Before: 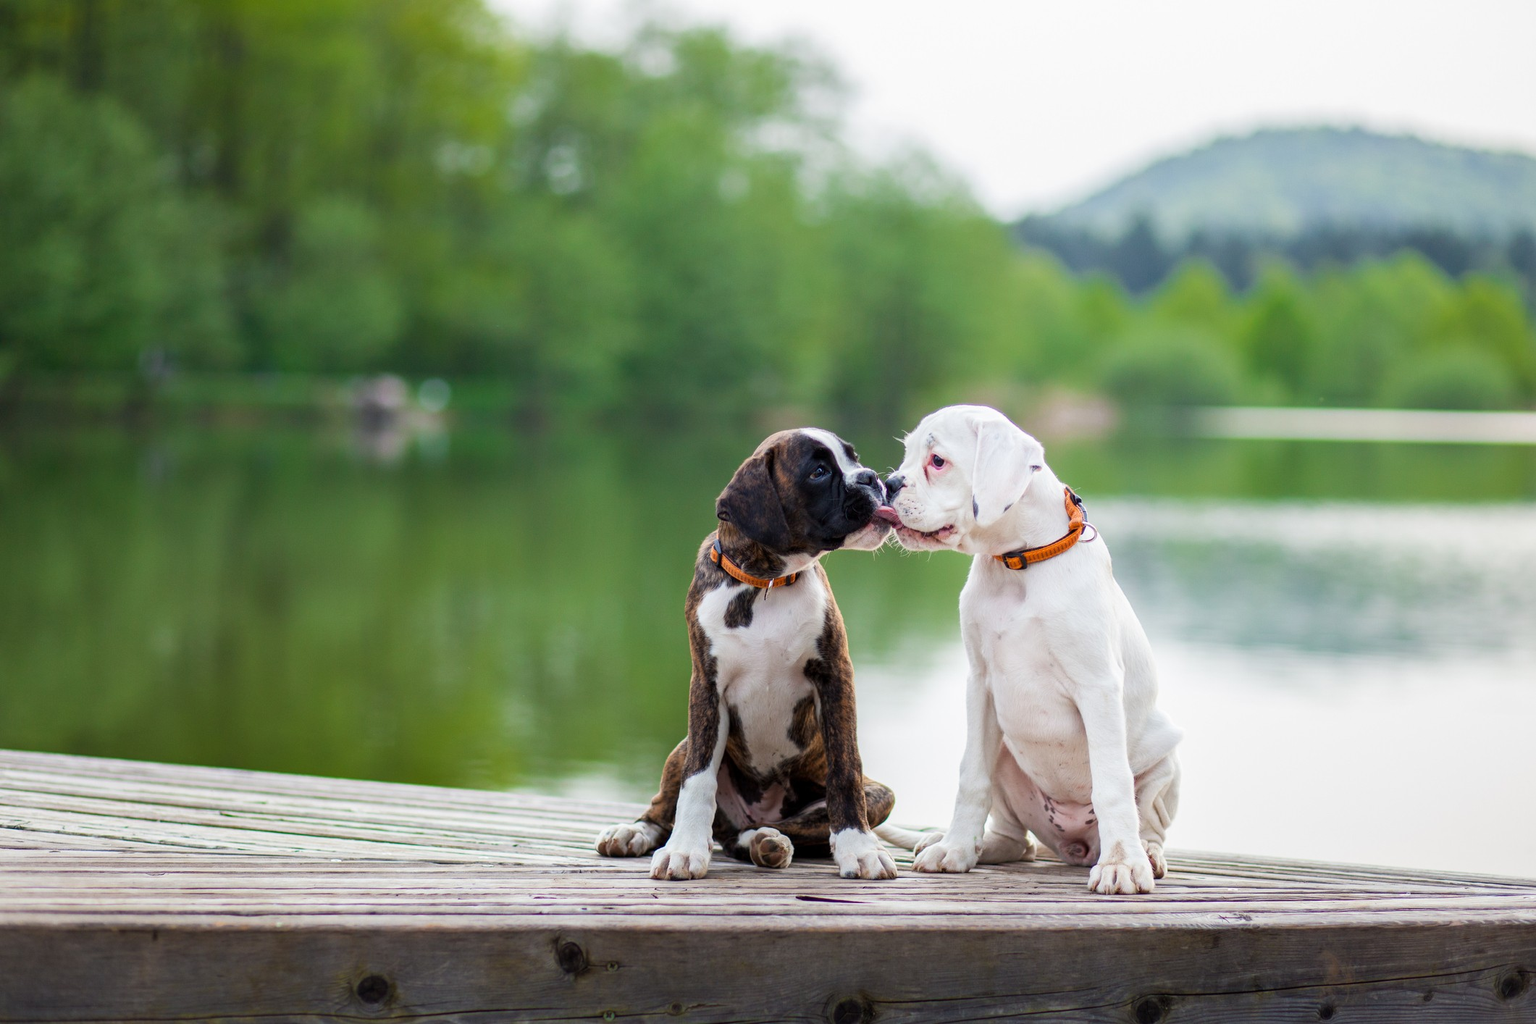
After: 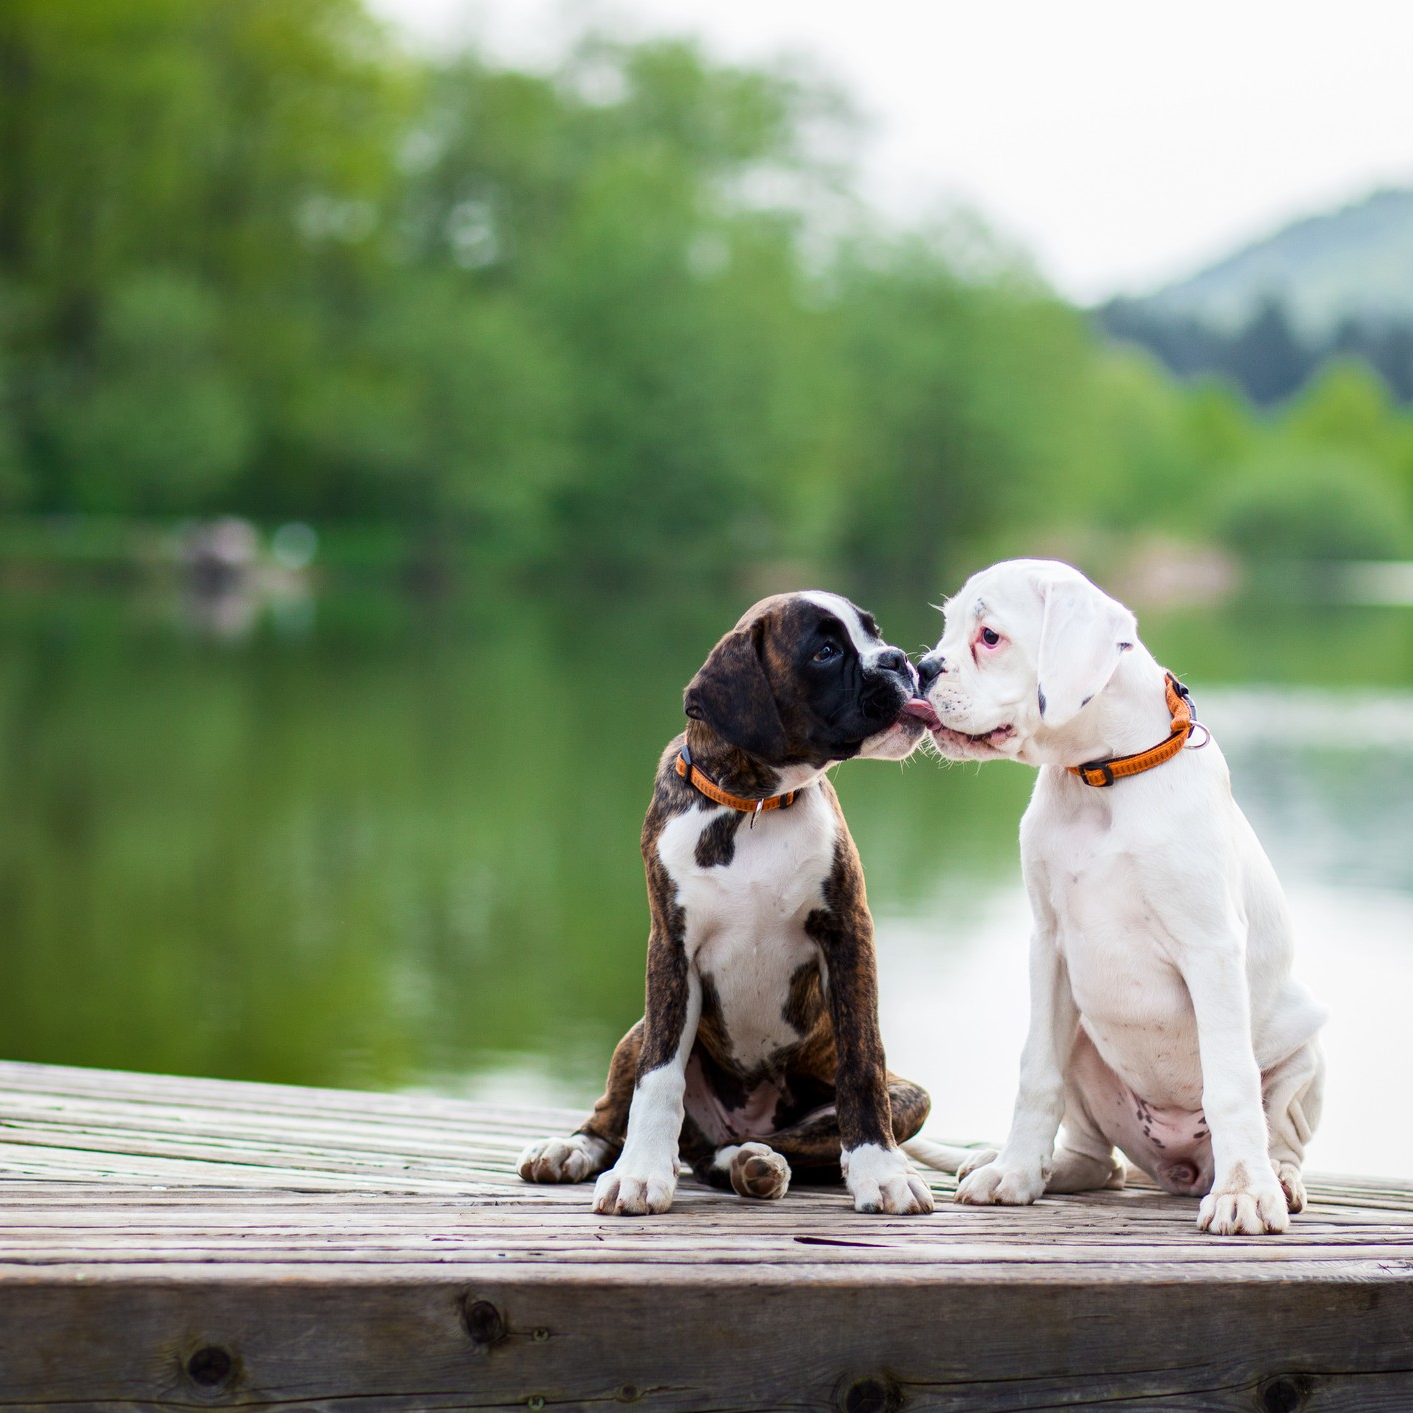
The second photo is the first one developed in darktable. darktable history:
crop and rotate: left 14.385%, right 18.948%
contrast brightness saturation: contrast 0.14
